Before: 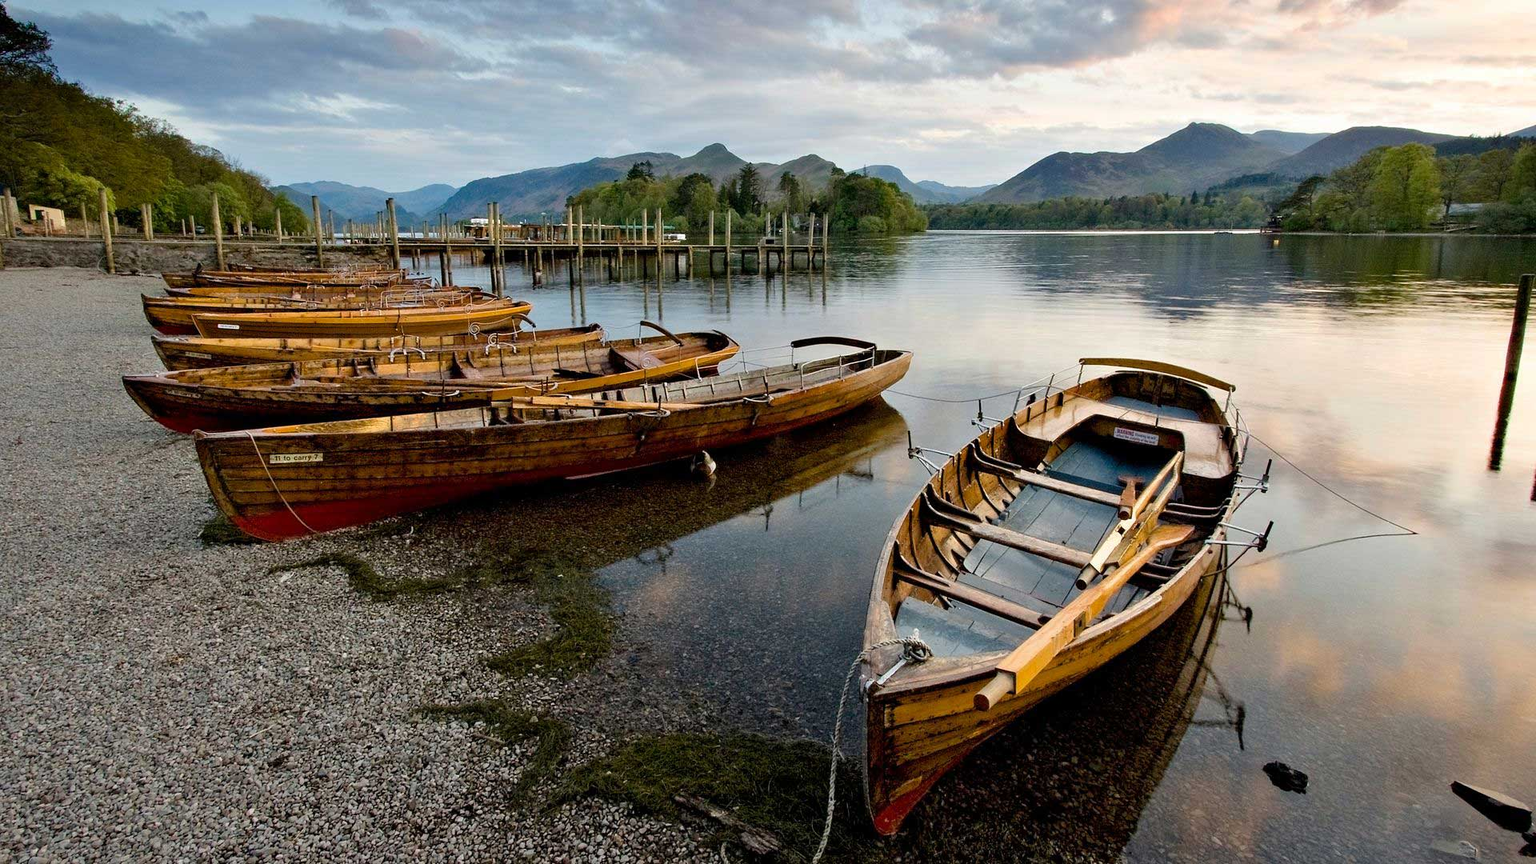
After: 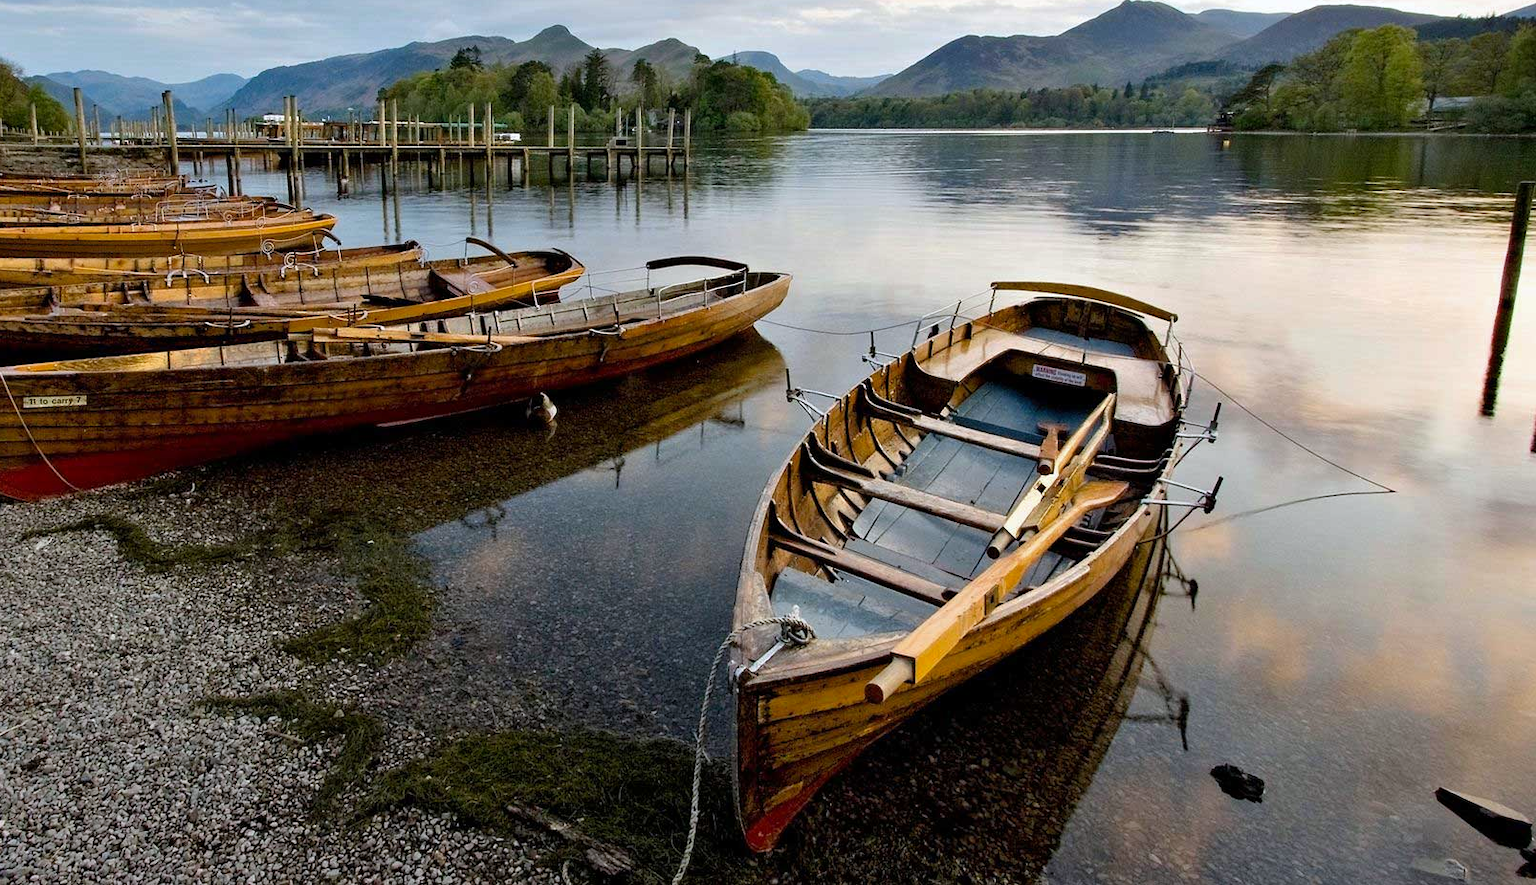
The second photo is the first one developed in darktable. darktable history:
crop: left 16.315%, top 14.246%
white balance: red 0.954, blue 1.079
color calibration: x 0.334, y 0.349, temperature 5426 K
